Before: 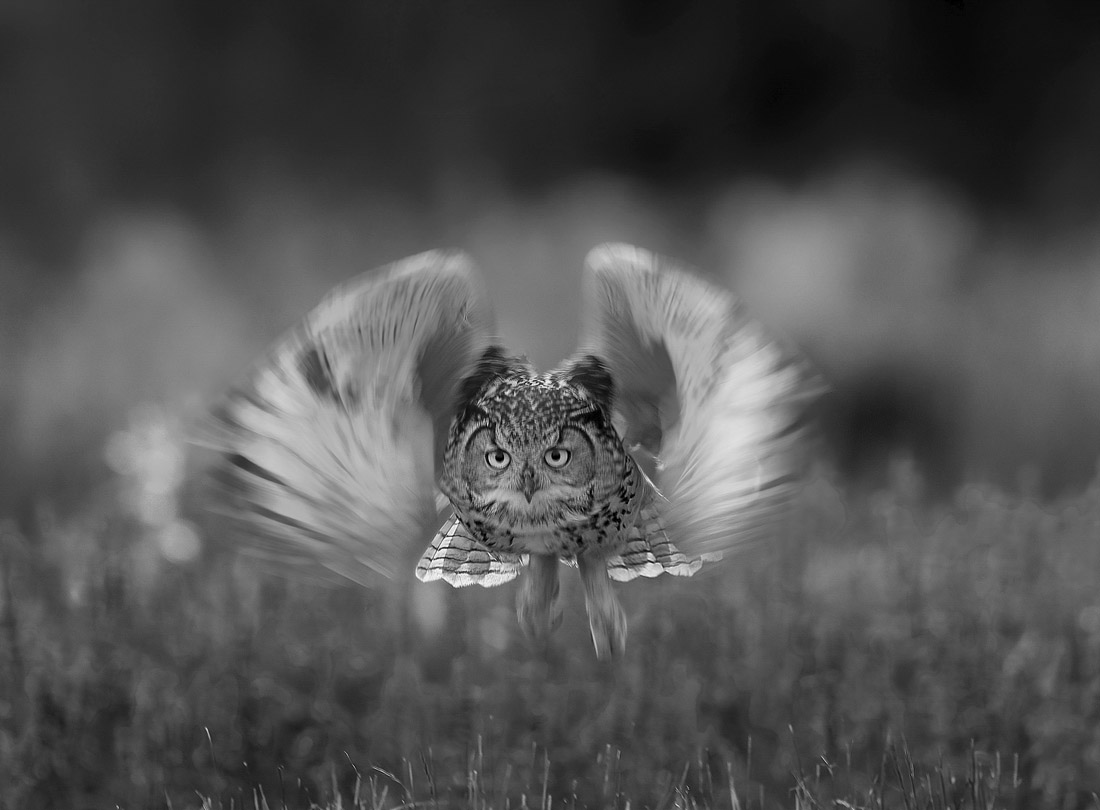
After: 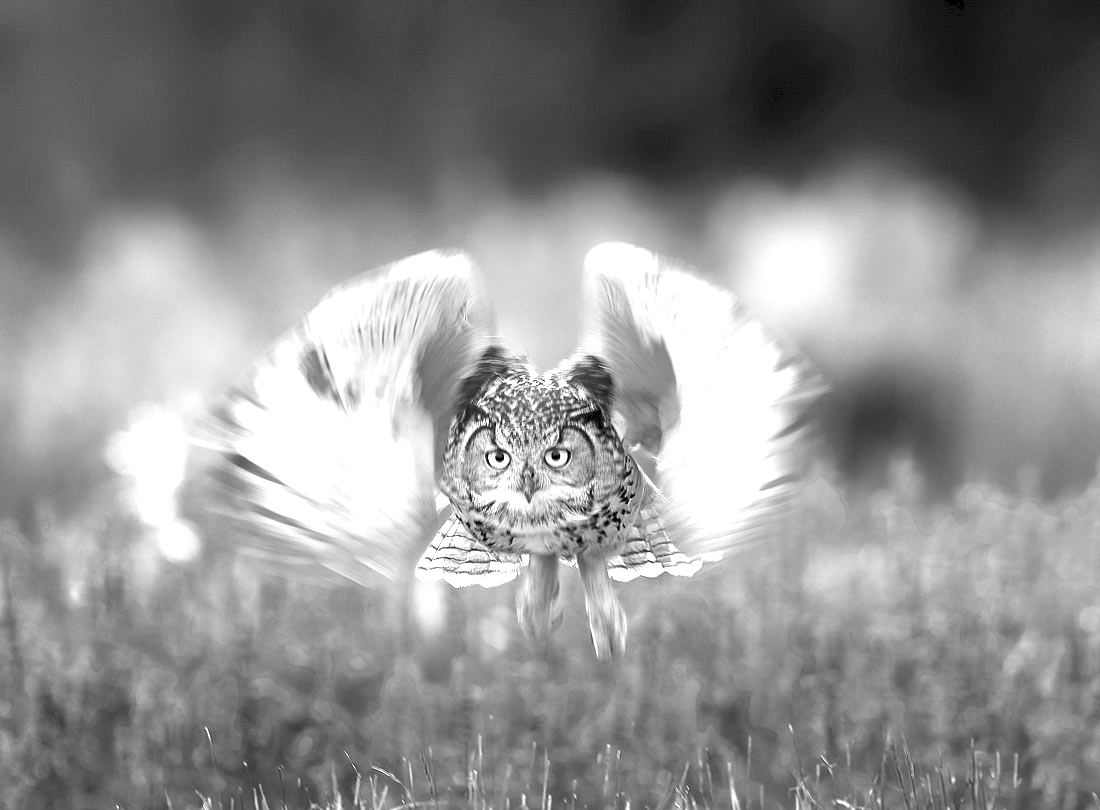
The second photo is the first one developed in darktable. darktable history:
tone equalizer: on, module defaults
exposure: black level correction 0.001, exposure 1.814 EV, compensate highlight preservation false
